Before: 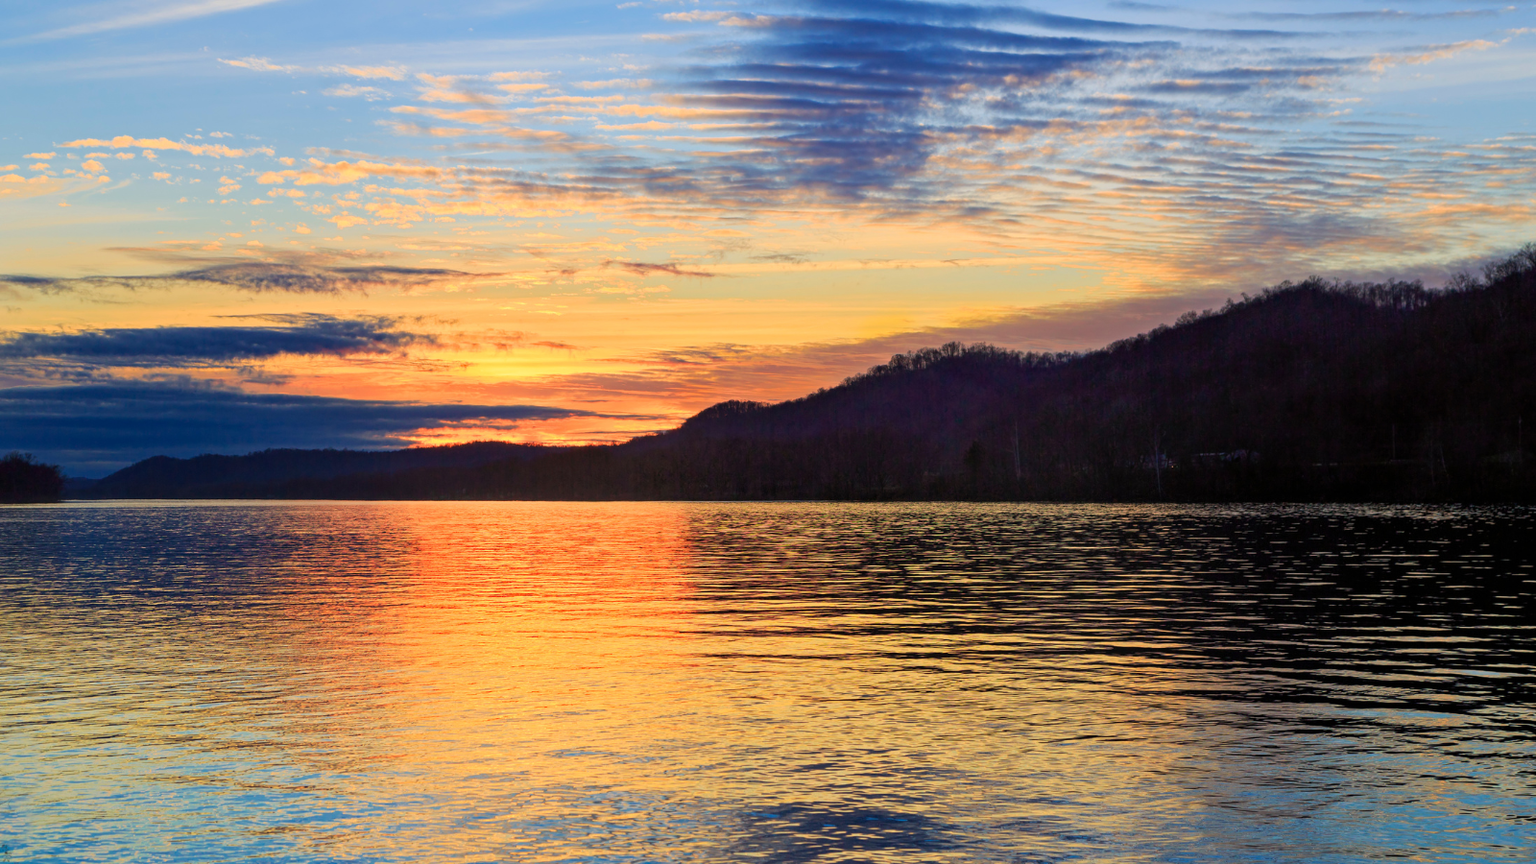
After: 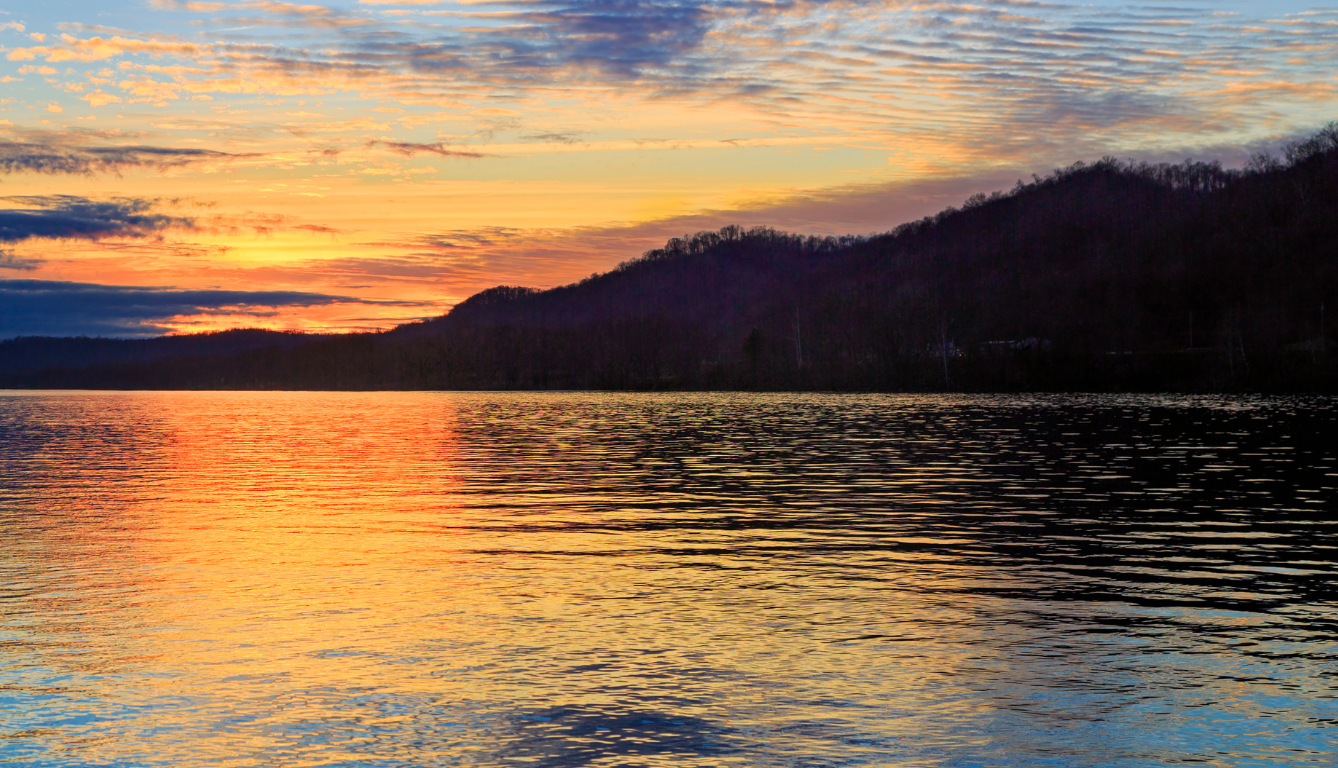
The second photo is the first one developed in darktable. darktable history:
crop: left 16.339%, top 14.661%
